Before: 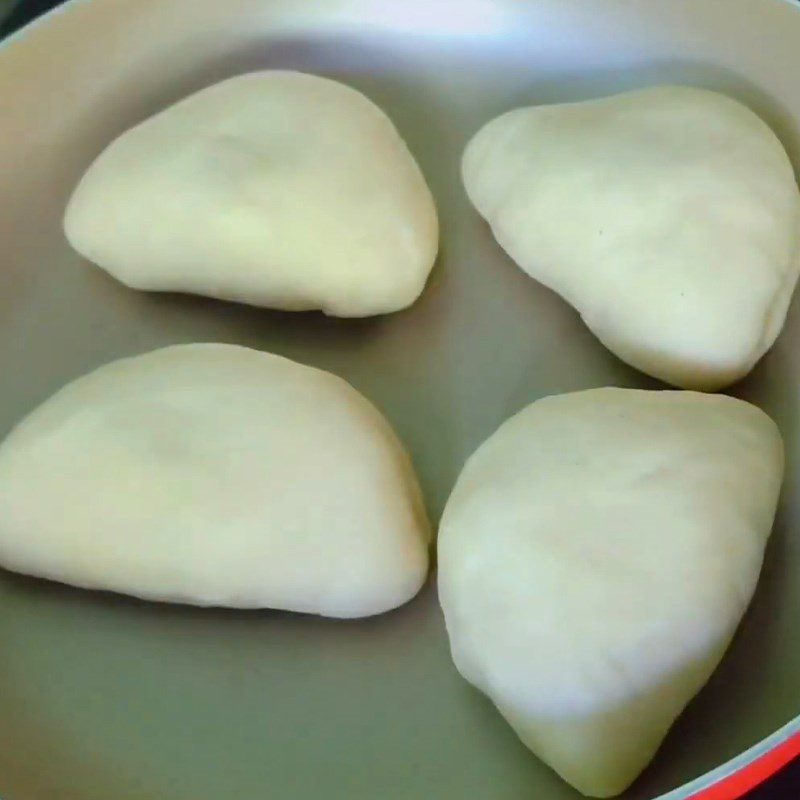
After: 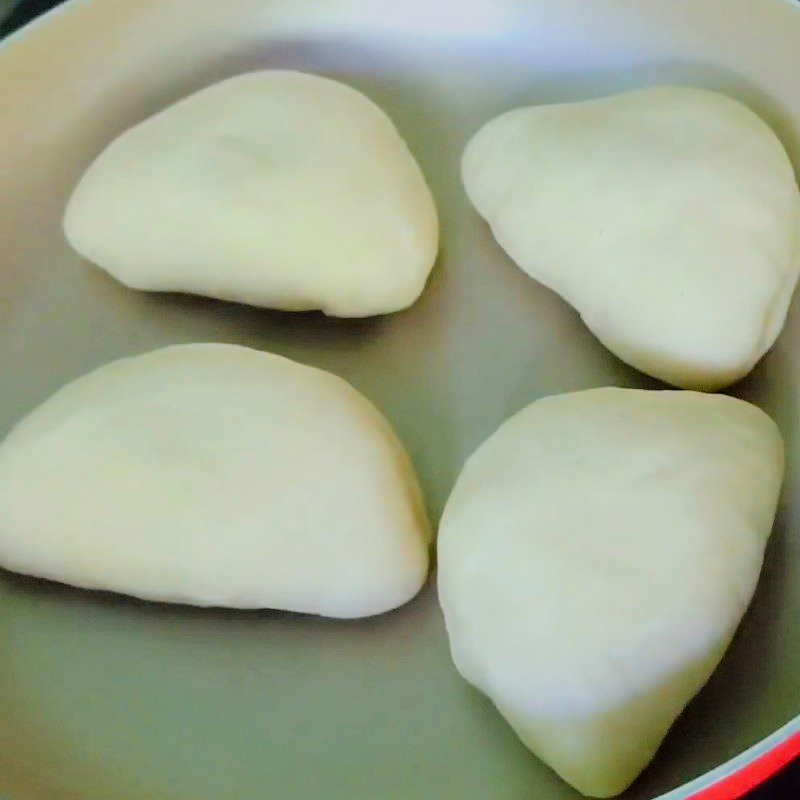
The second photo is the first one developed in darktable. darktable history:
contrast brightness saturation: saturation 0.1
filmic rgb: black relative exposure -7.65 EV, white relative exposure 4.56 EV, hardness 3.61
exposure: black level correction 0, exposure 0.5 EV, compensate exposure bias true, compensate highlight preservation false
